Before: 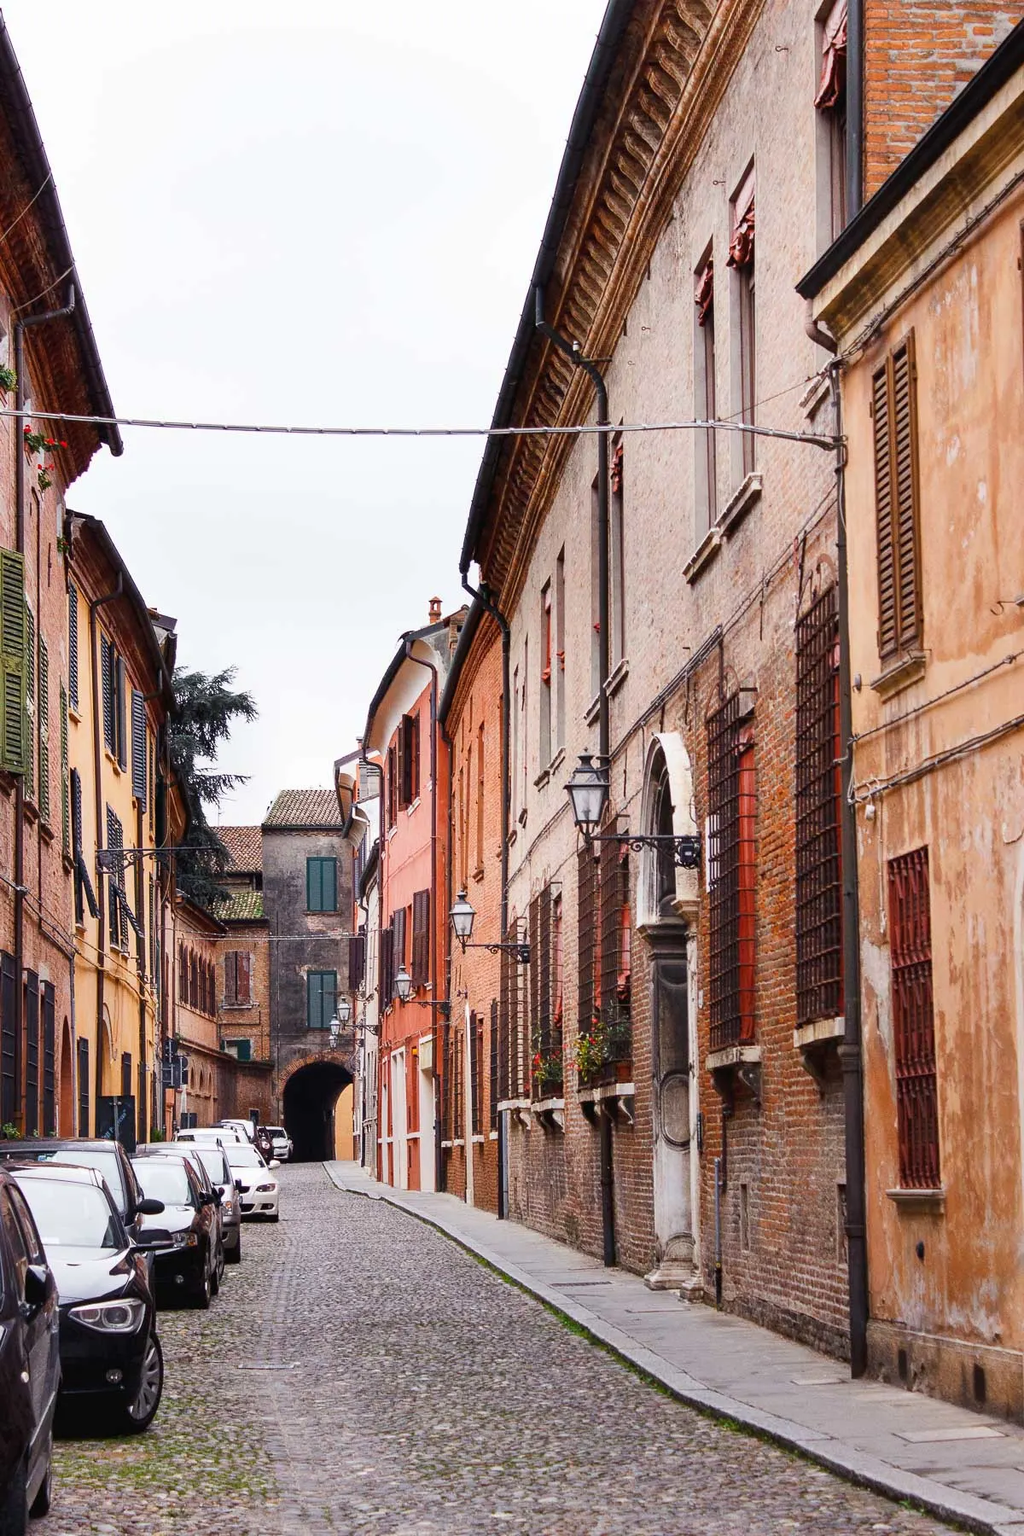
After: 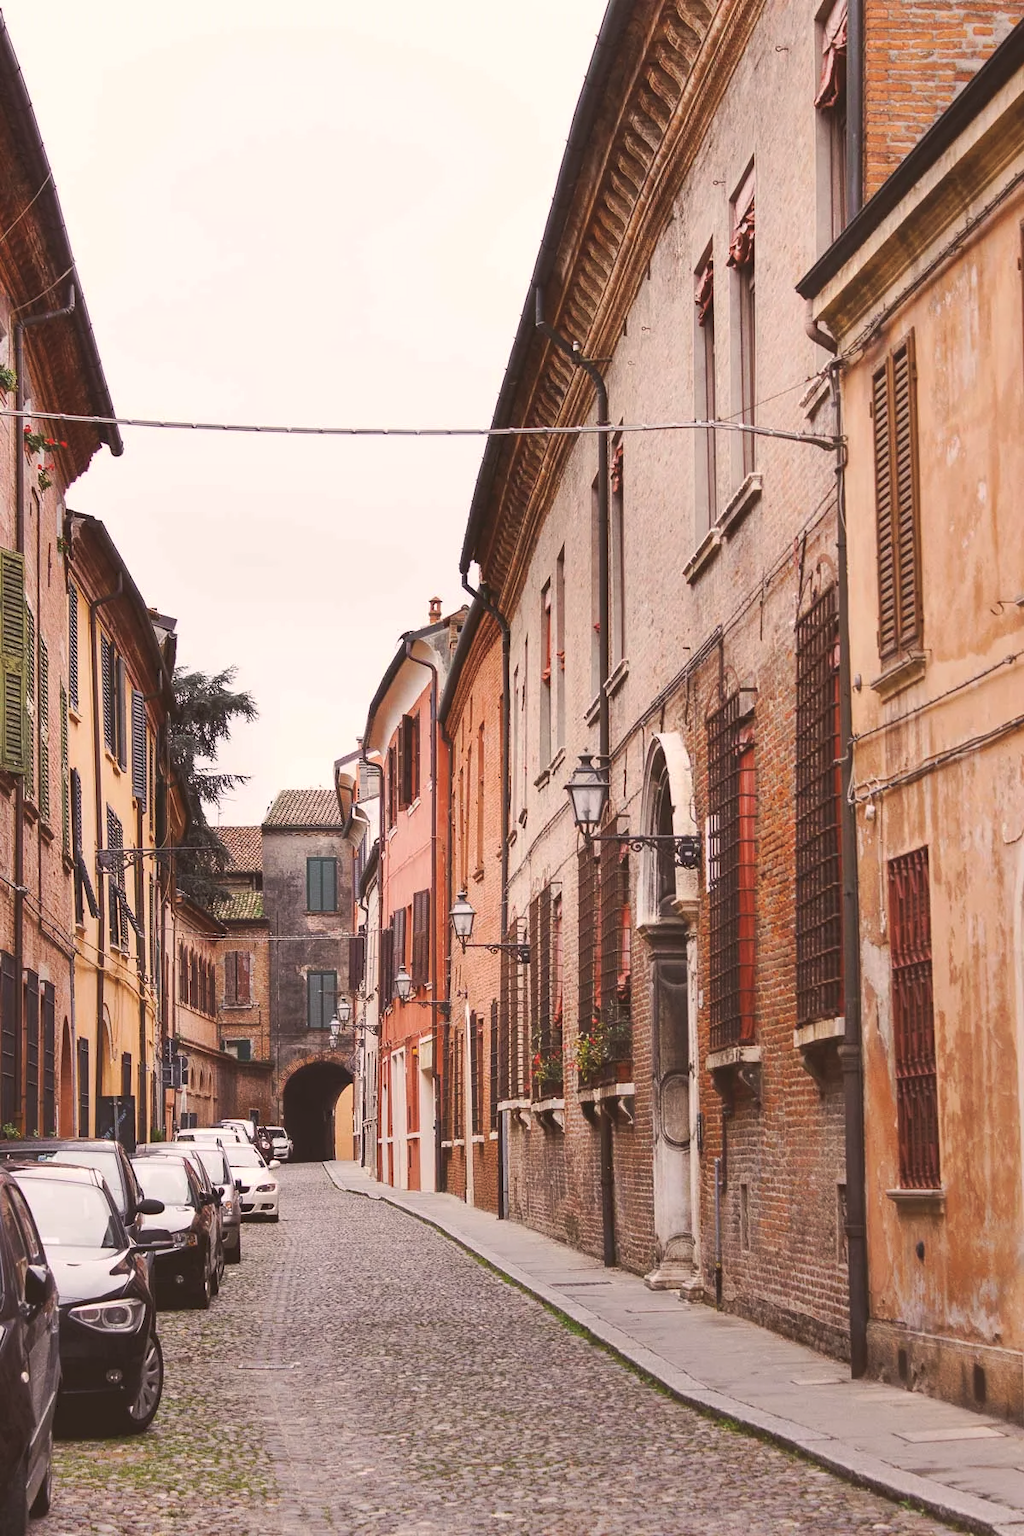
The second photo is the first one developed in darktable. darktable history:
exposure: exposure 0.014 EV, compensate highlight preservation false
color correction: highlights a* 6.21, highlights b* 7.72, shadows a* 5.55, shadows b* 7.19, saturation 0.887
tone curve: curves: ch0 [(0, 0) (0.003, 0.125) (0.011, 0.139) (0.025, 0.155) (0.044, 0.174) (0.069, 0.192) (0.1, 0.211) (0.136, 0.234) (0.177, 0.262) (0.224, 0.296) (0.277, 0.337) (0.335, 0.385) (0.399, 0.436) (0.468, 0.5) (0.543, 0.573) (0.623, 0.644) (0.709, 0.713) (0.801, 0.791) (0.898, 0.881) (1, 1)], preserve colors none
